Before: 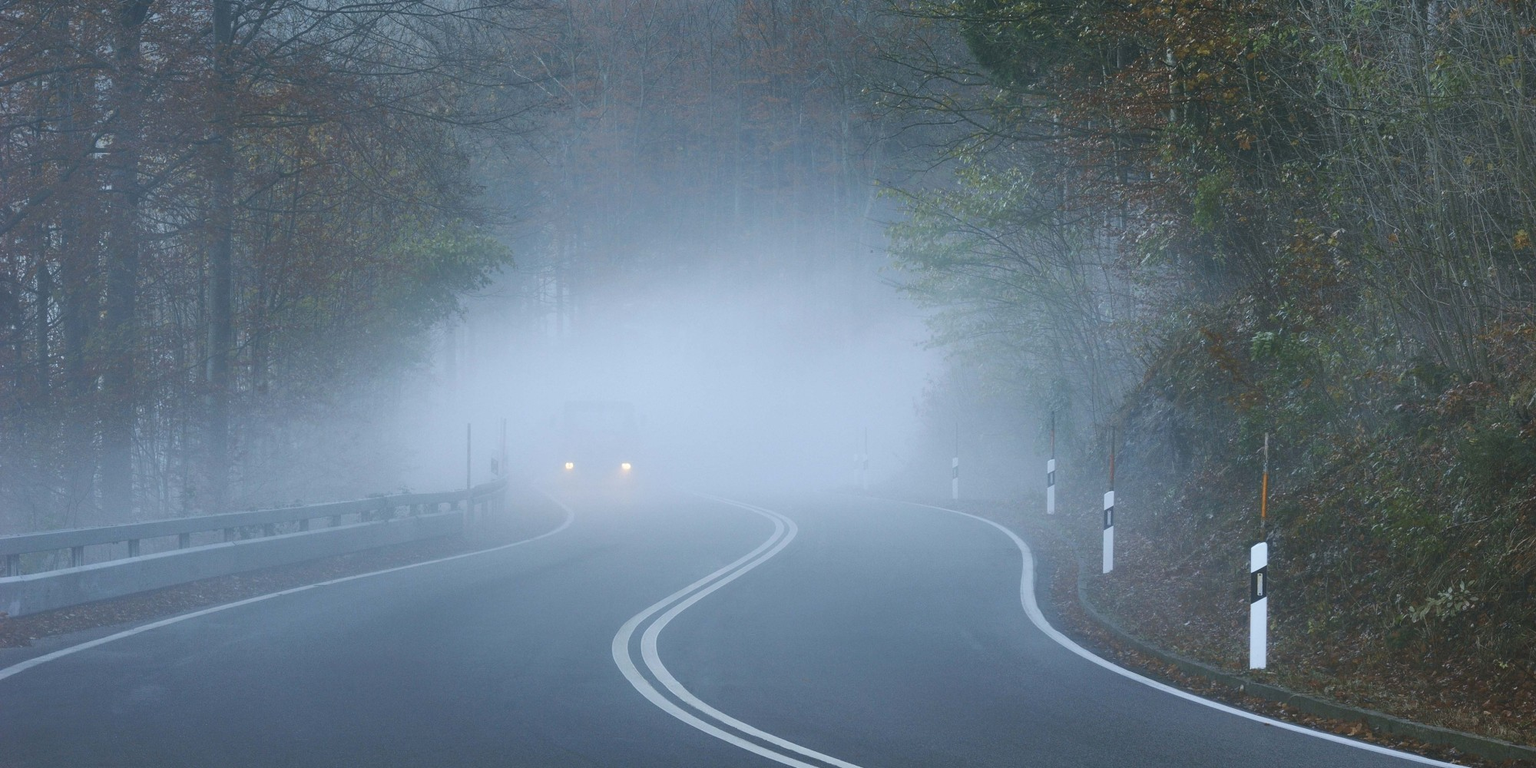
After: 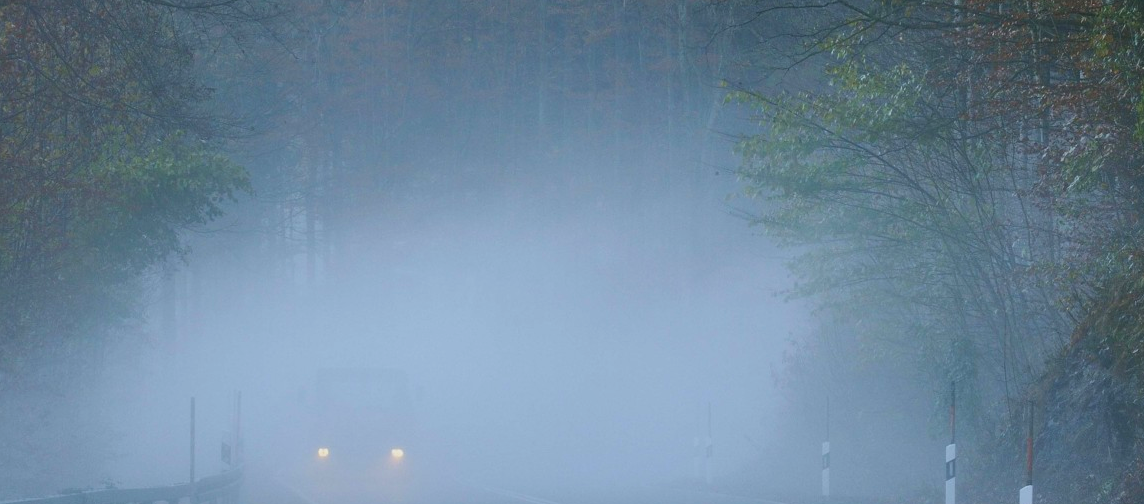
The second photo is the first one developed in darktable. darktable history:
crop: left 20.932%, top 15.471%, right 21.848%, bottom 34.081%
velvia: on, module defaults
shadows and highlights: radius 121.13, shadows 21.4, white point adjustment -9.72, highlights -14.39, soften with gaussian
